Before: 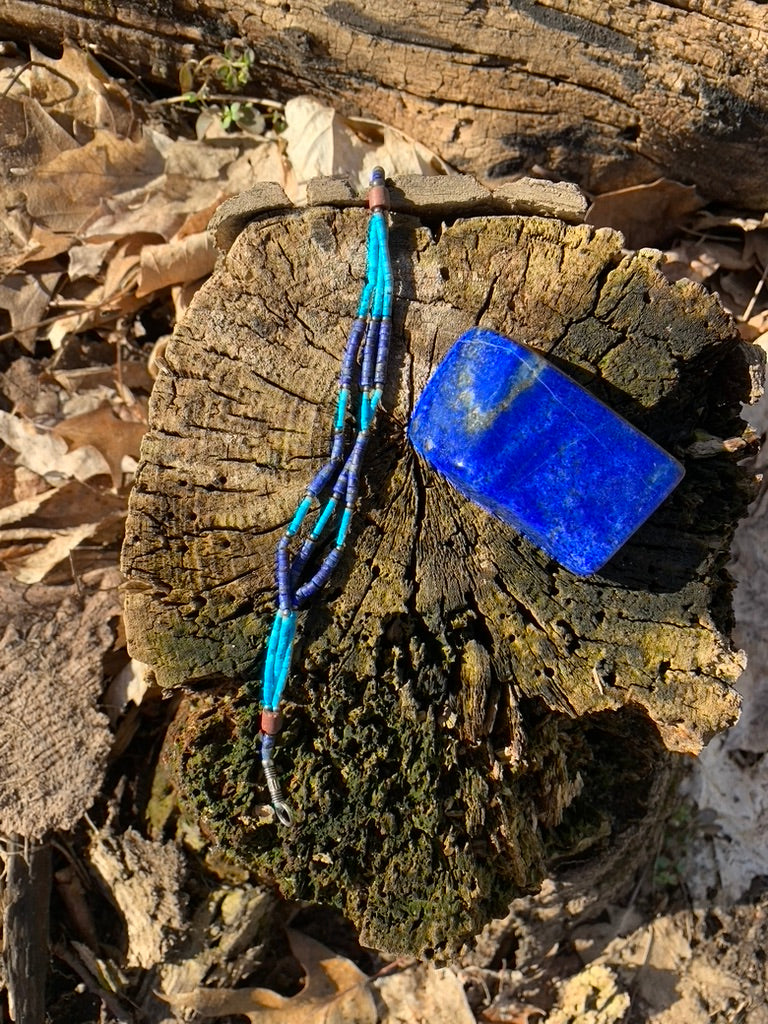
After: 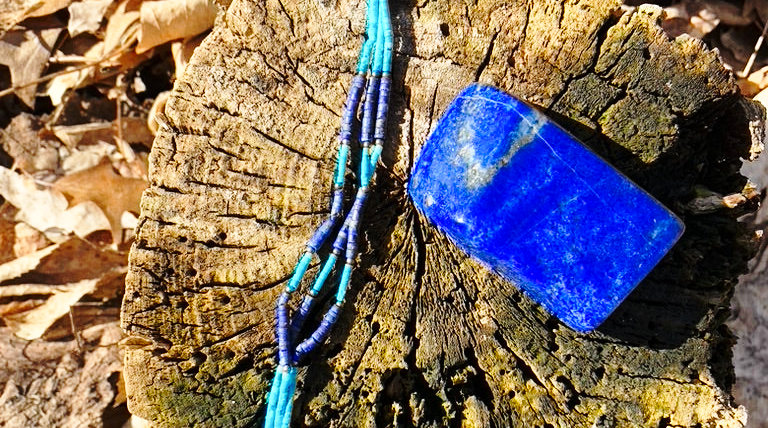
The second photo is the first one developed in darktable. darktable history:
base curve: curves: ch0 [(0, 0) (0.036, 0.037) (0.121, 0.228) (0.46, 0.76) (0.859, 0.983) (1, 1)], preserve colors none
crop and rotate: top 23.84%, bottom 34.294%
